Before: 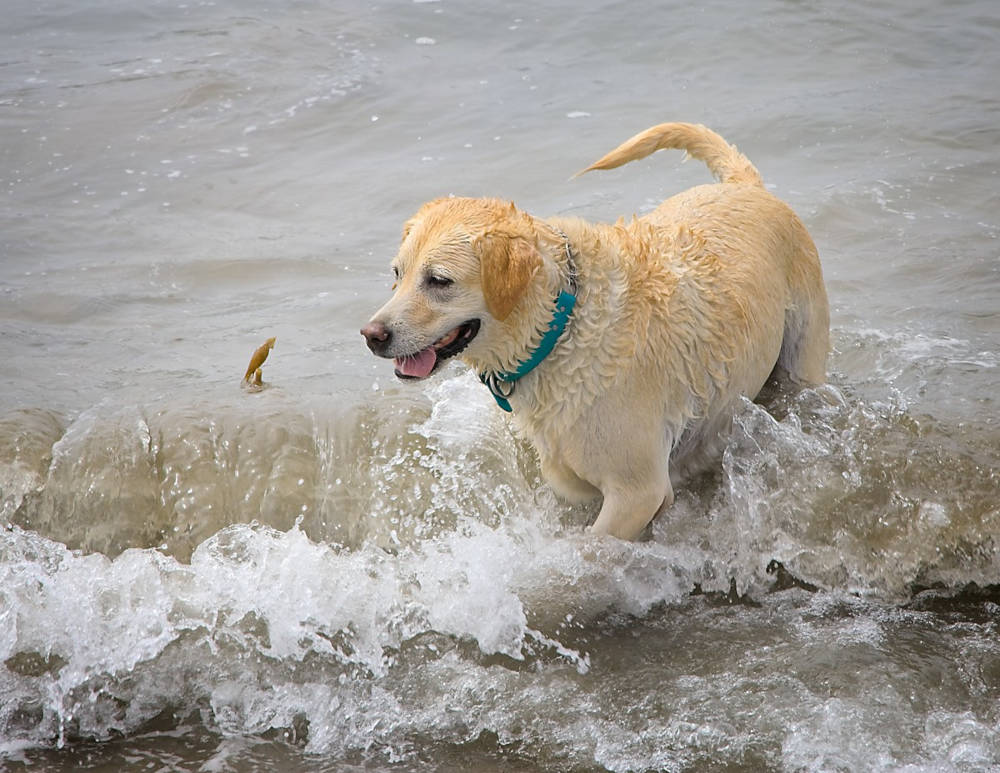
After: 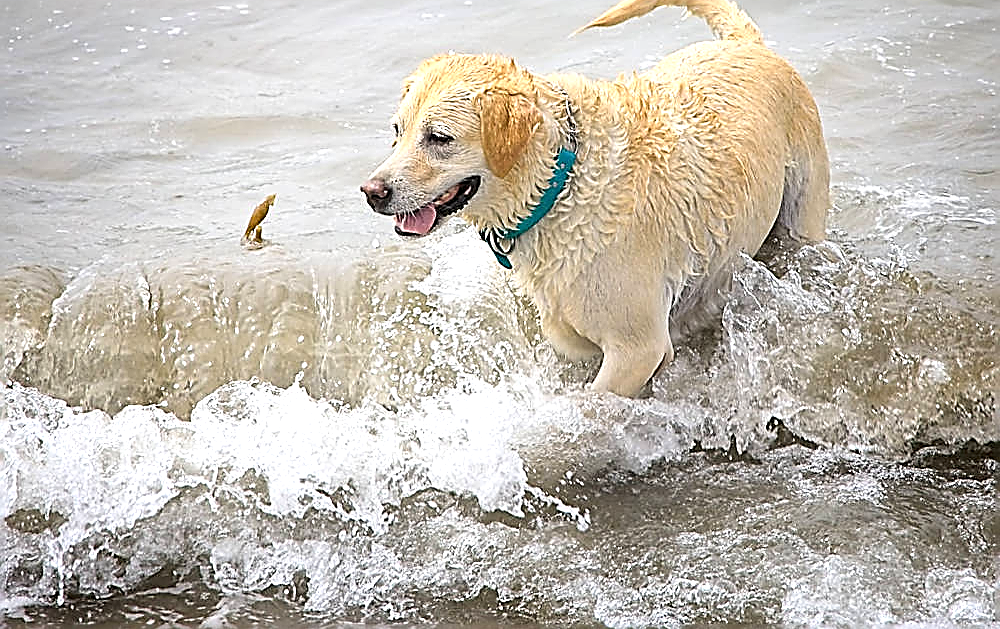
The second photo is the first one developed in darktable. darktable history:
crop and rotate: top 18.508%
sharpen: amount 1.866
exposure: exposure 0.646 EV, compensate exposure bias true, compensate highlight preservation false
